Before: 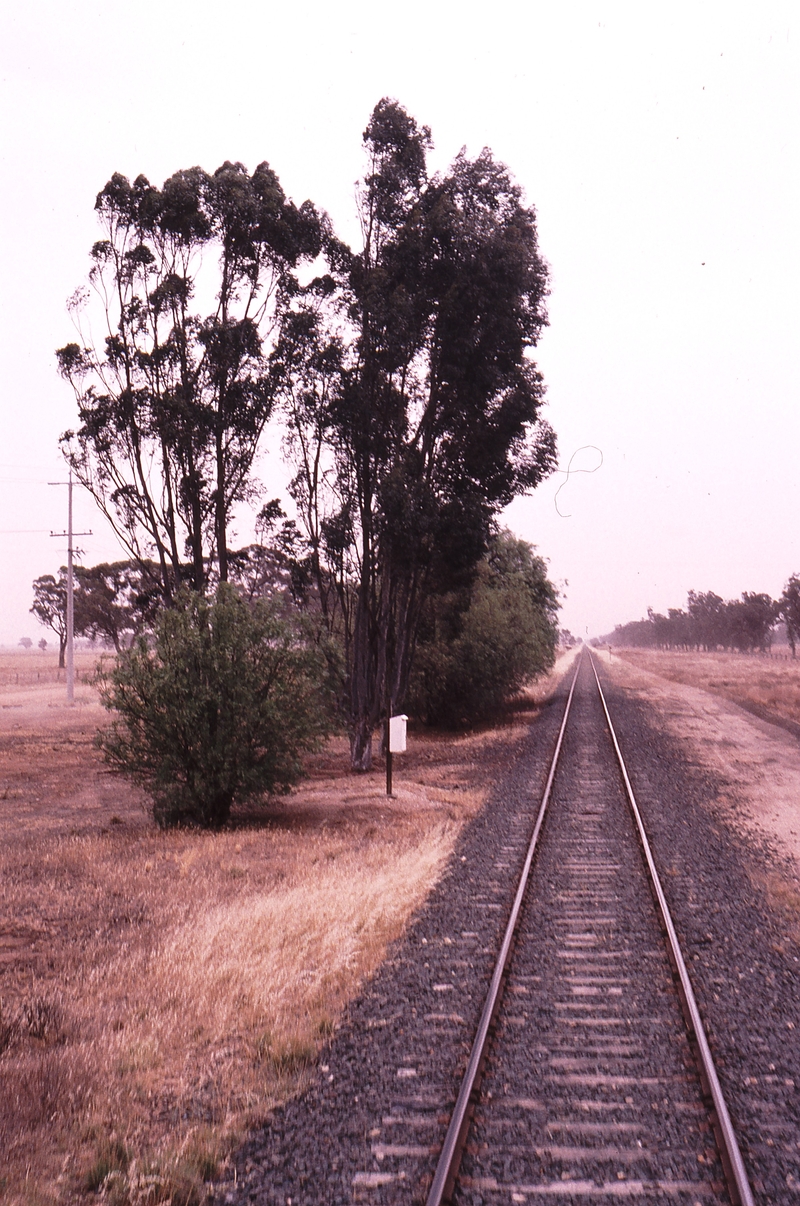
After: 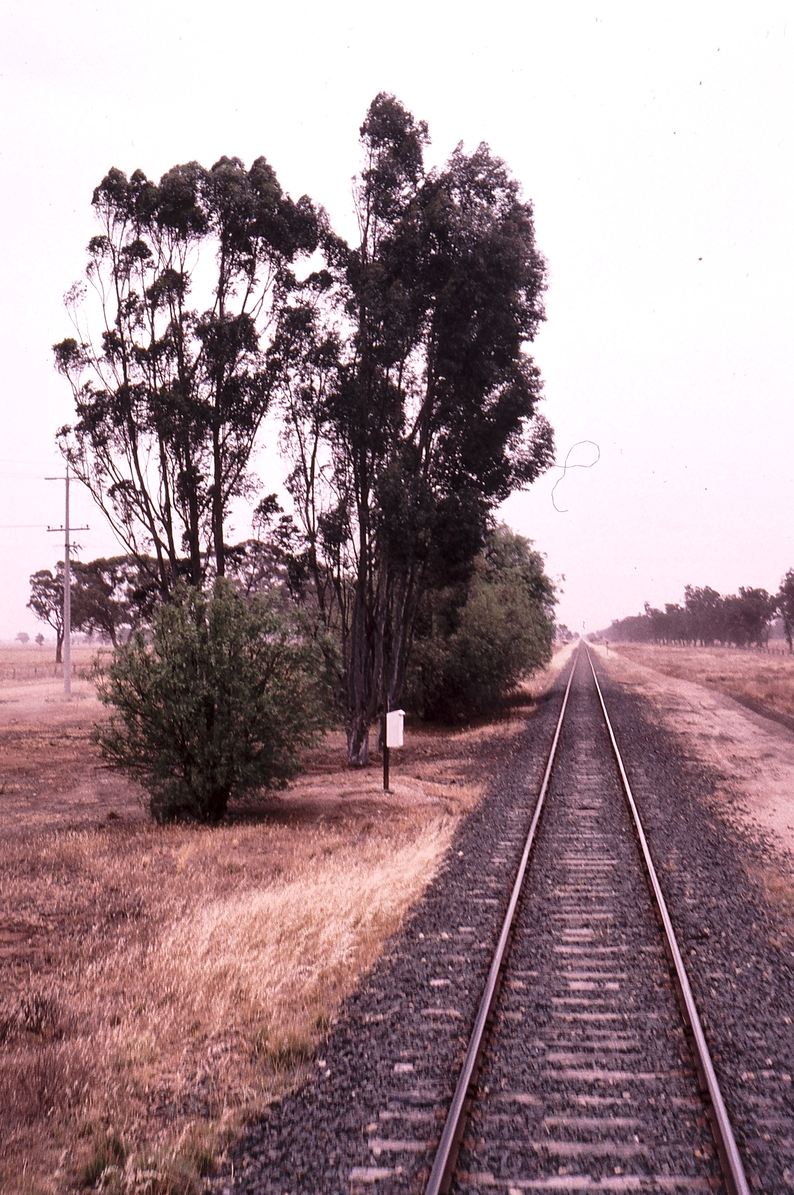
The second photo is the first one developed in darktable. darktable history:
exposure: exposure 0 EV, compensate highlight preservation false
crop: left 0.434%, top 0.485%, right 0.244%, bottom 0.386%
local contrast: mode bilateral grid, contrast 20, coarseness 50, detail 150%, midtone range 0.2
